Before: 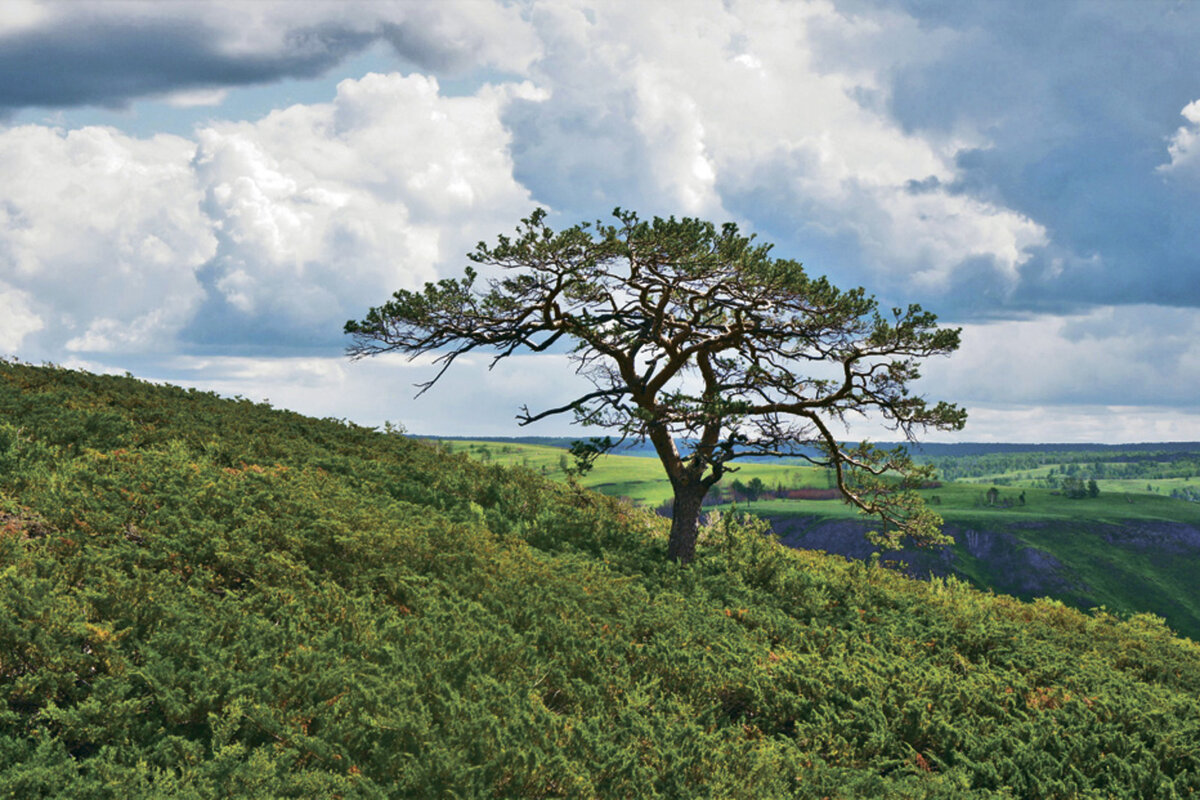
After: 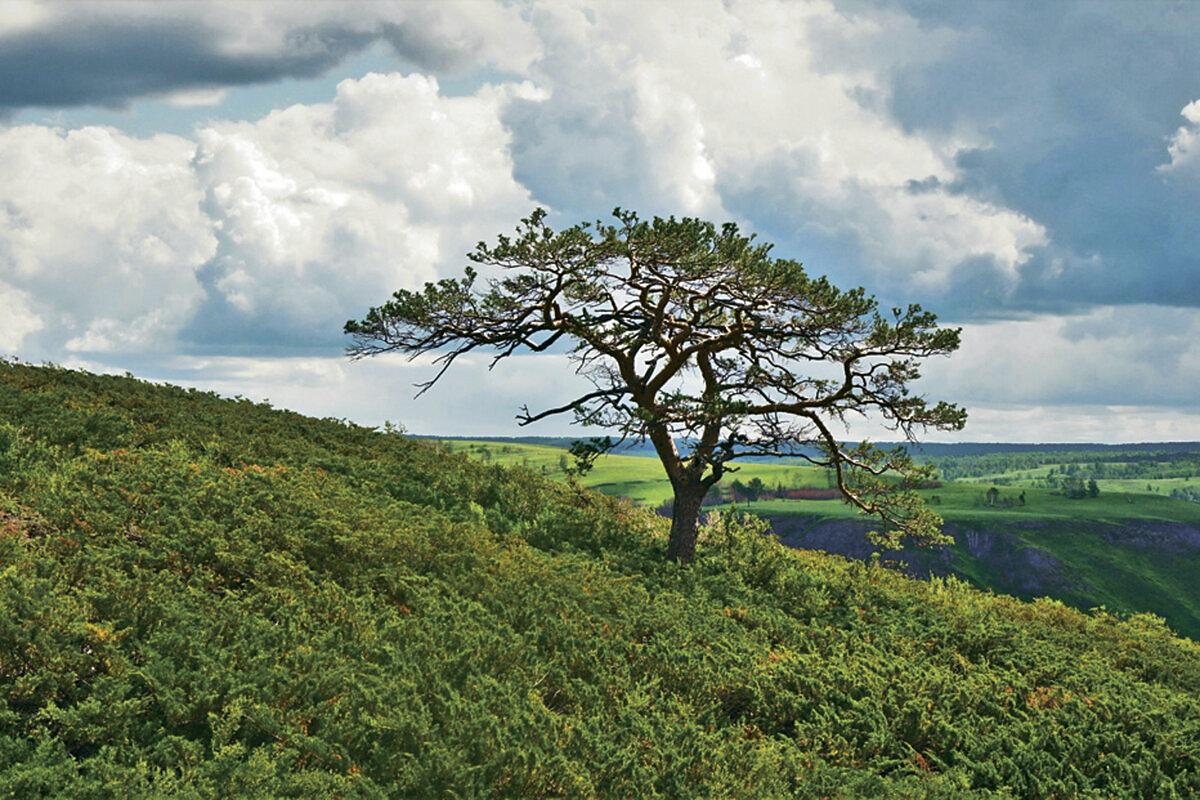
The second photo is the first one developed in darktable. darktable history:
rgb curve: curves: ch2 [(0, 0) (0.567, 0.512) (1, 1)], mode RGB, independent channels
sharpen: radius 1.458, amount 0.398, threshold 1.271
